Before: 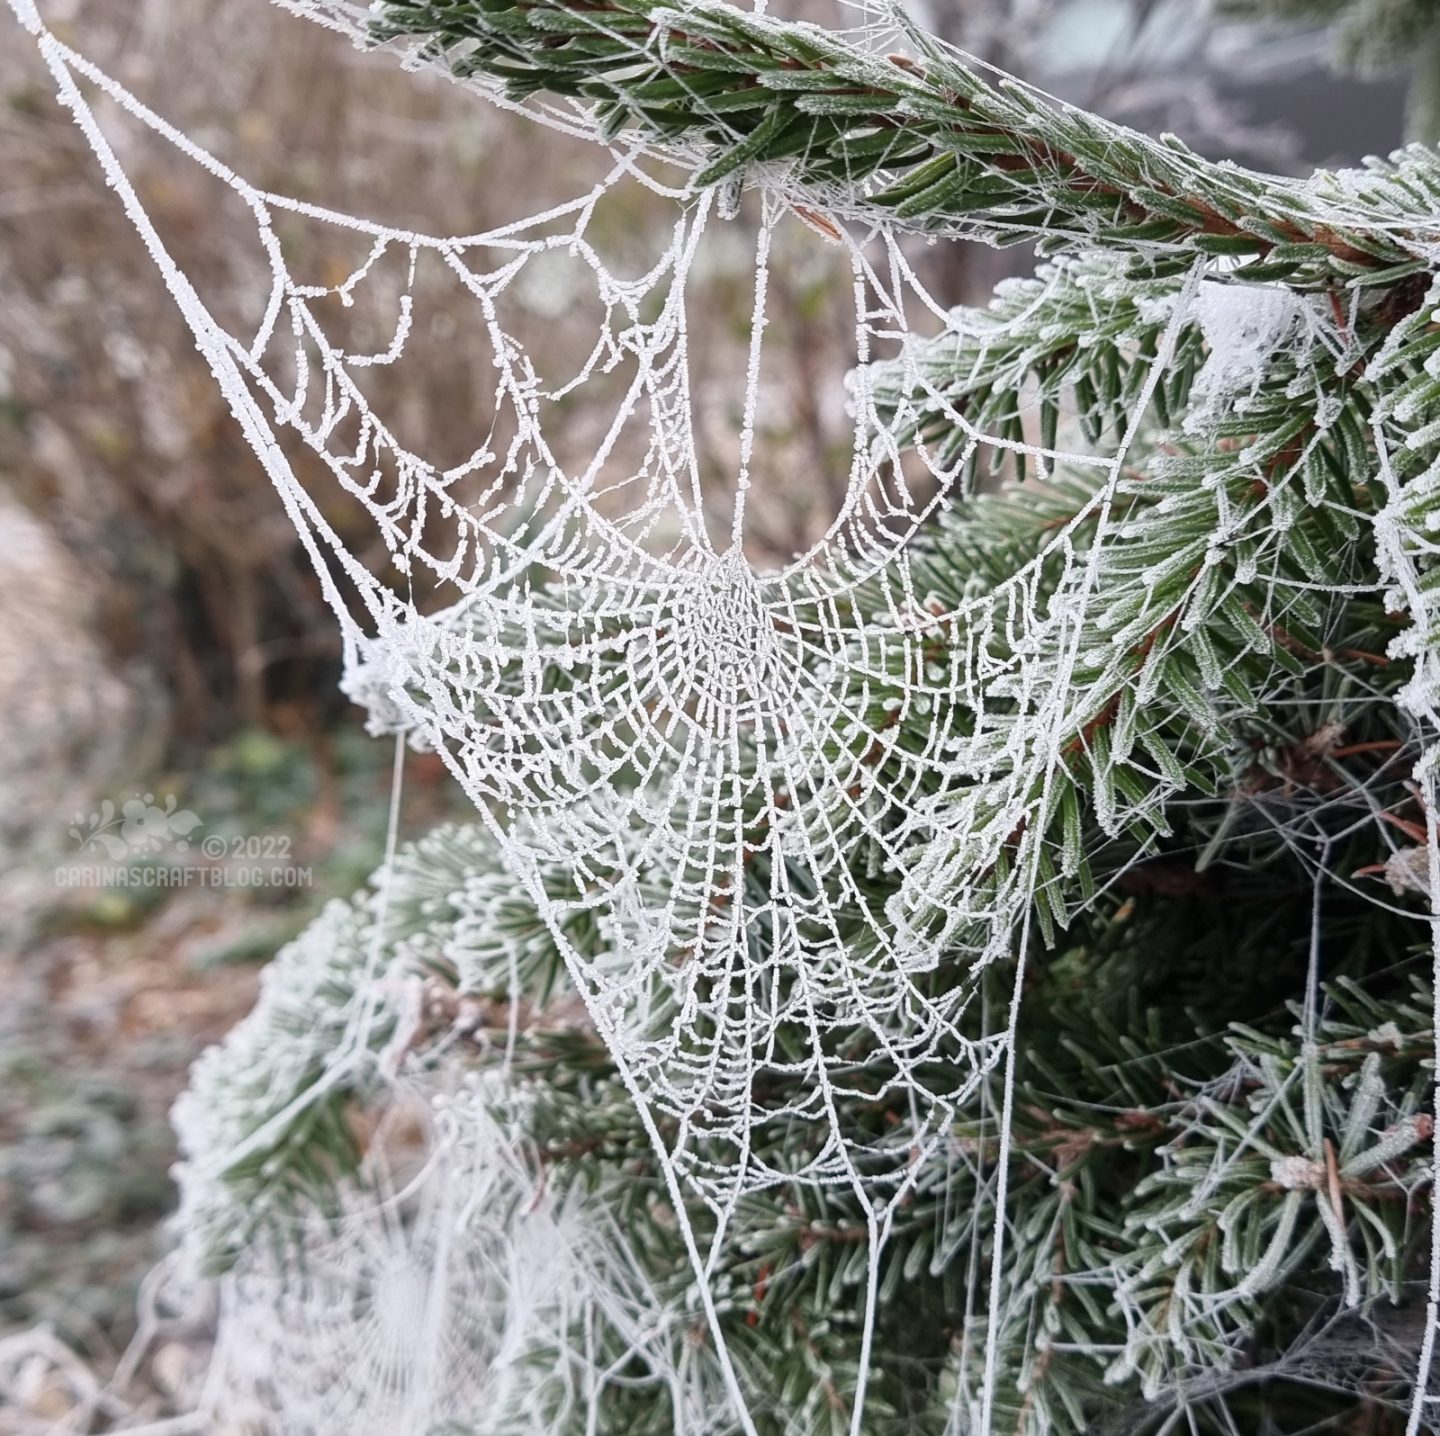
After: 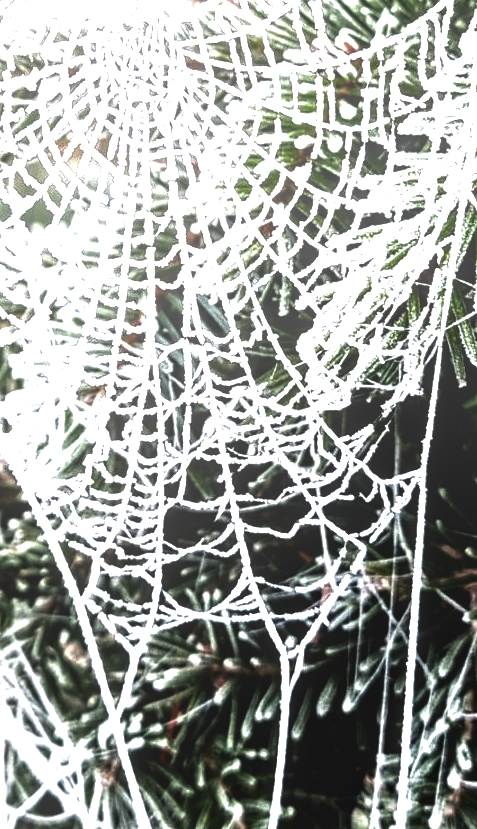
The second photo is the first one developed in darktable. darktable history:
levels: mode automatic, black 8.58%, gray 59.42%, levels [0, 0.445, 1]
crop: left 40.878%, top 39.176%, right 25.993%, bottom 3.081%
local contrast: detail 130%
contrast brightness saturation: brightness -0.52
exposure: black level correction 0.009, exposure 1.425 EV, compensate highlight preservation false
color zones: curves: ch0 [(0, 0.425) (0.143, 0.422) (0.286, 0.42) (0.429, 0.419) (0.571, 0.419) (0.714, 0.42) (0.857, 0.422) (1, 0.425)]; ch1 [(0, 0.666) (0.143, 0.669) (0.286, 0.671) (0.429, 0.67) (0.571, 0.67) (0.714, 0.67) (0.857, 0.67) (1, 0.666)]
